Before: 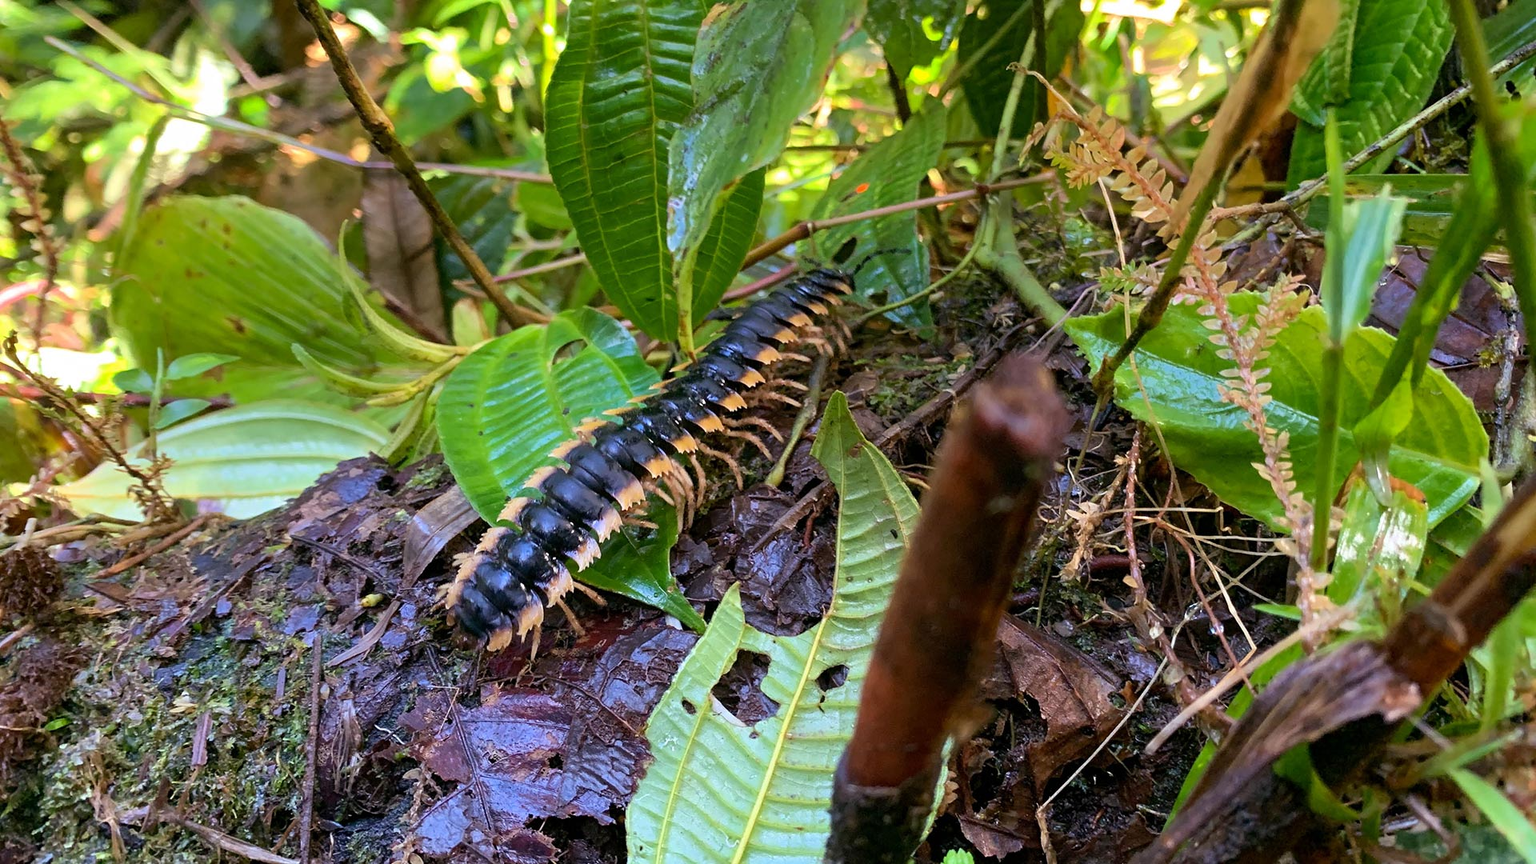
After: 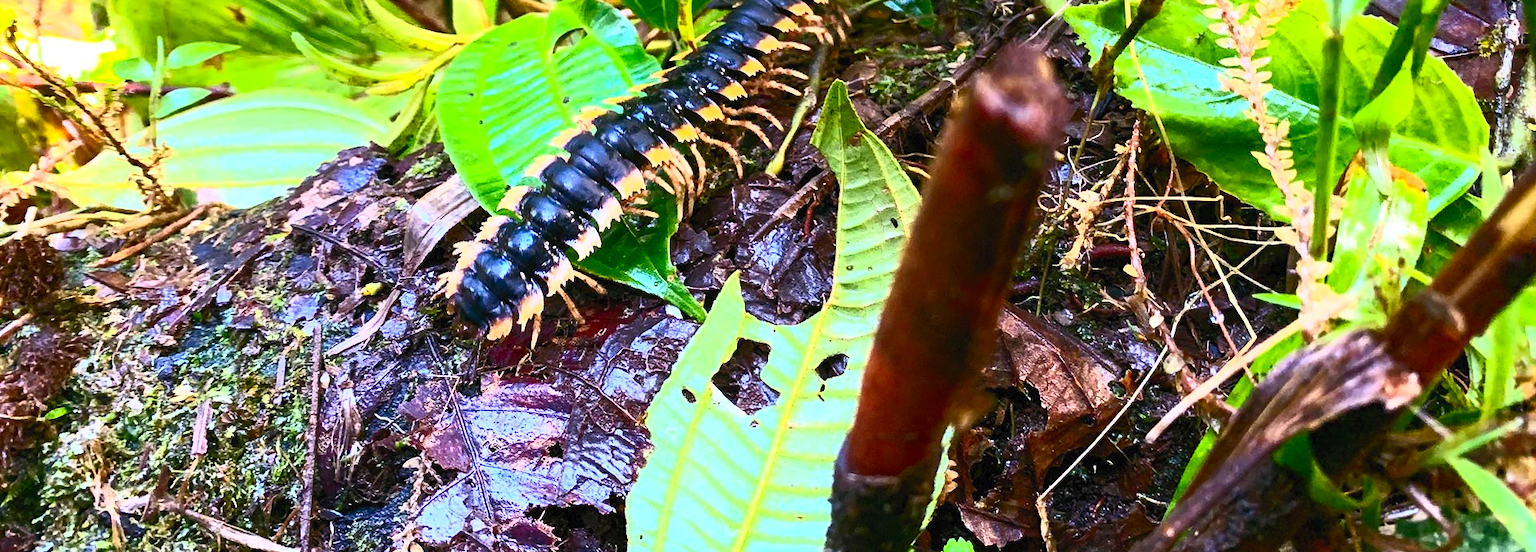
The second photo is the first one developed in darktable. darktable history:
crop and rotate: top 36.095%
contrast brightness saturation: contrast 0.813, brightness 0.582, saturation 0.608
